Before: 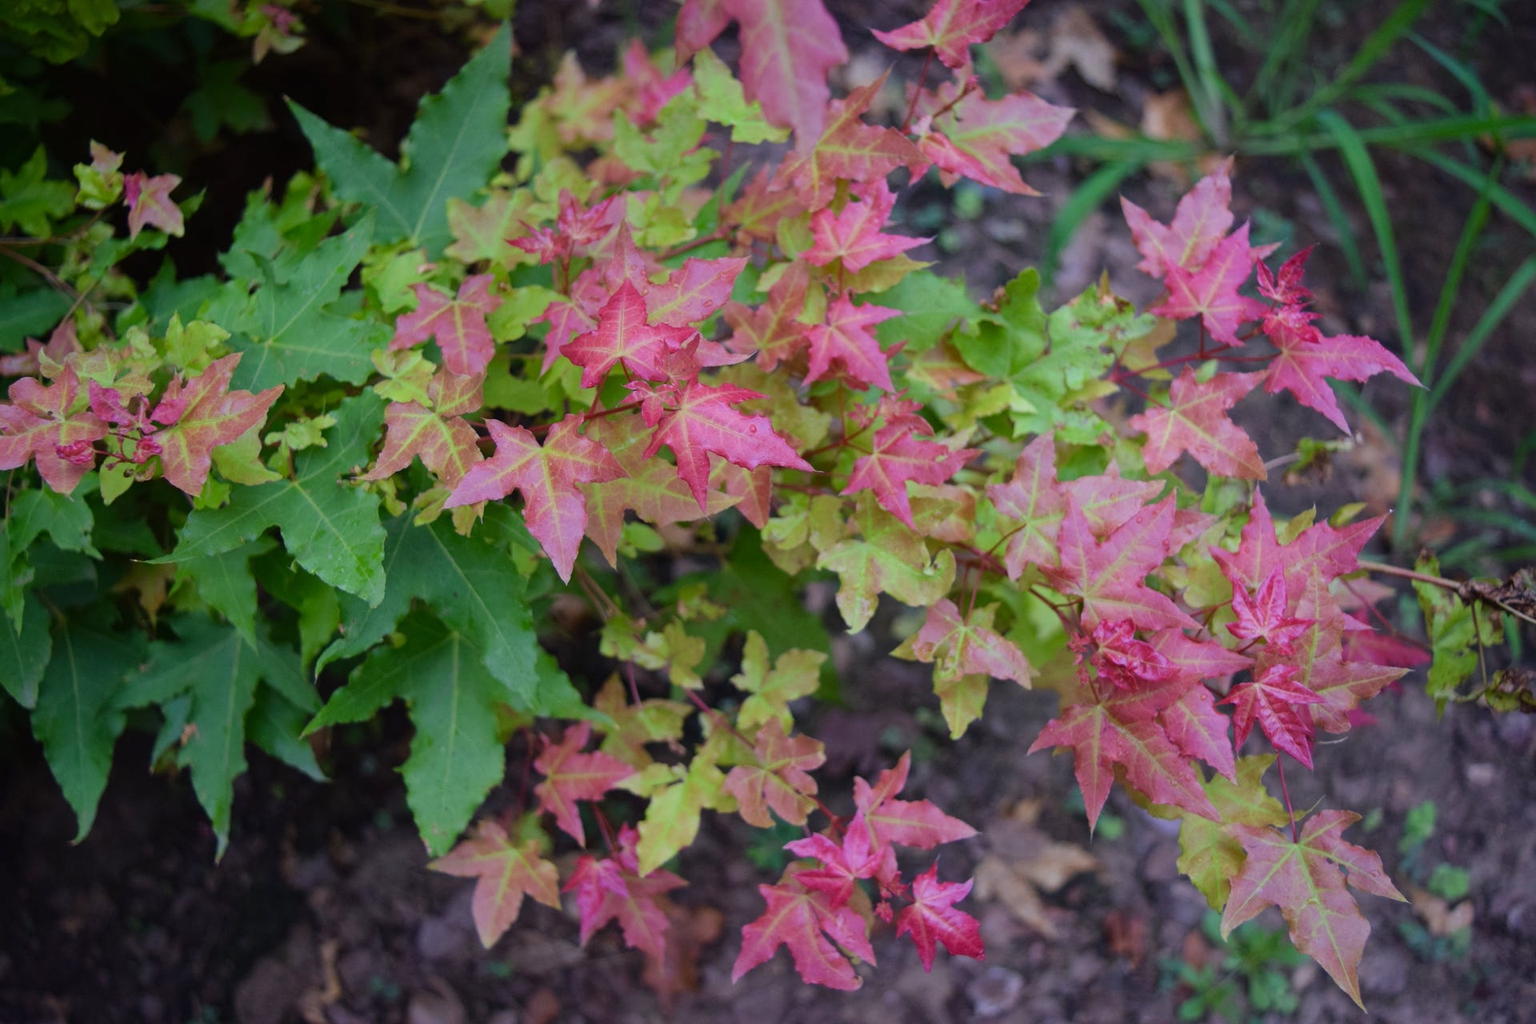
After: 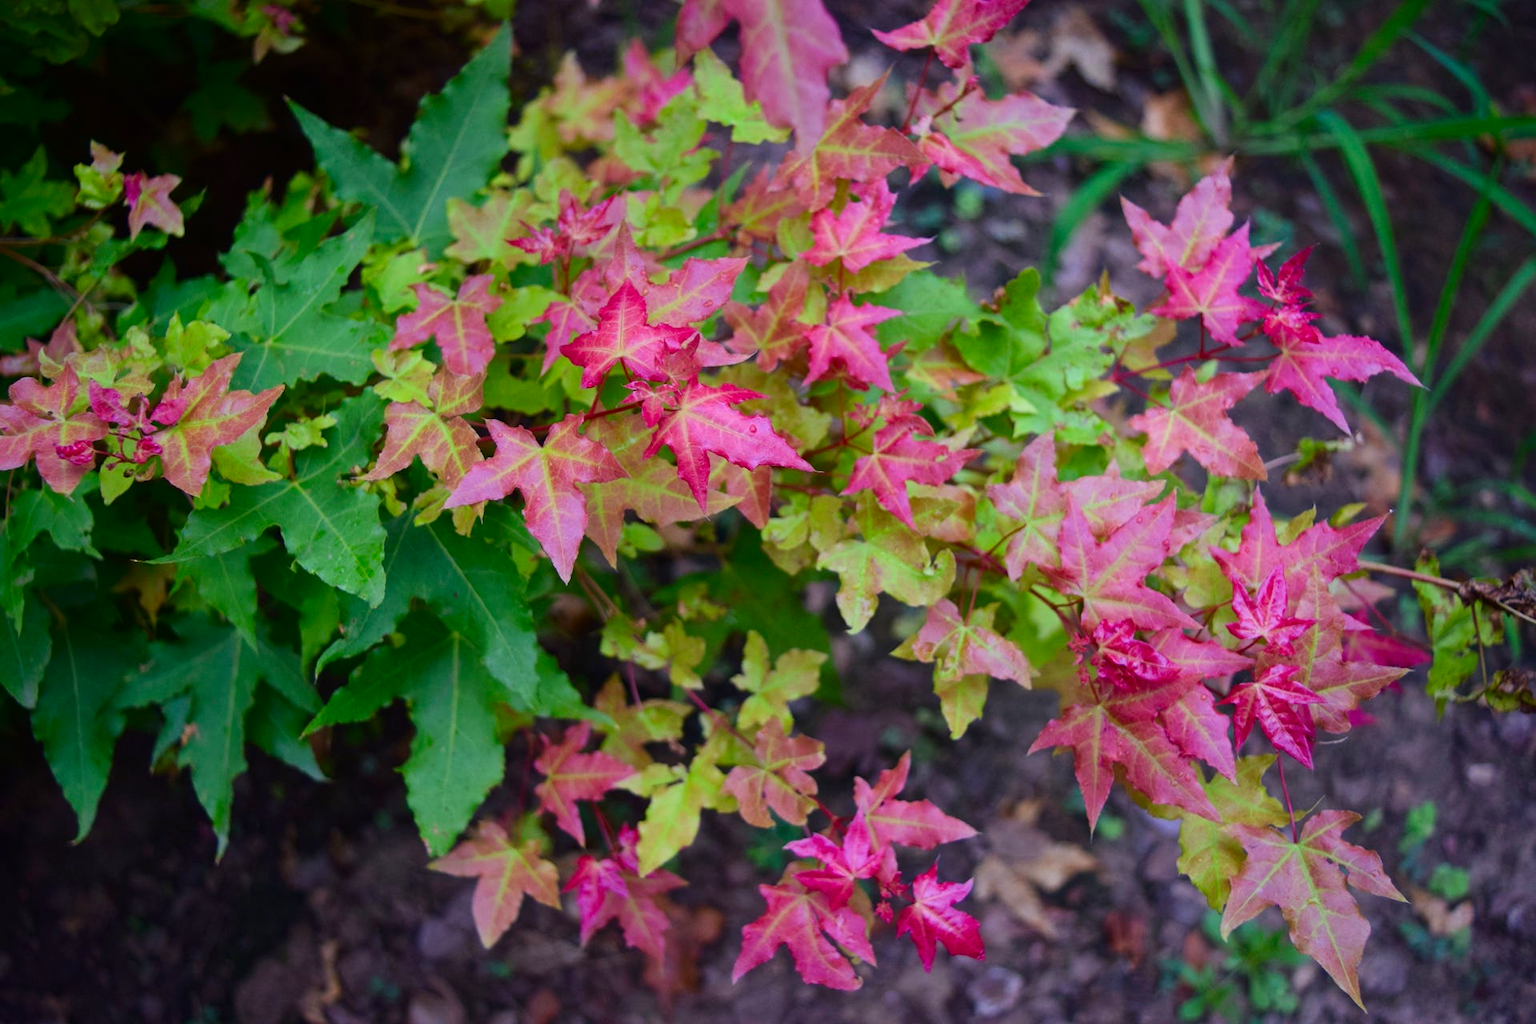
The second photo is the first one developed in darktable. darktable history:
exposure: compensate exposure bias true, compensate highlight preservation false
contrast brightness saturation: contrast 0.16, saturation 0.32
